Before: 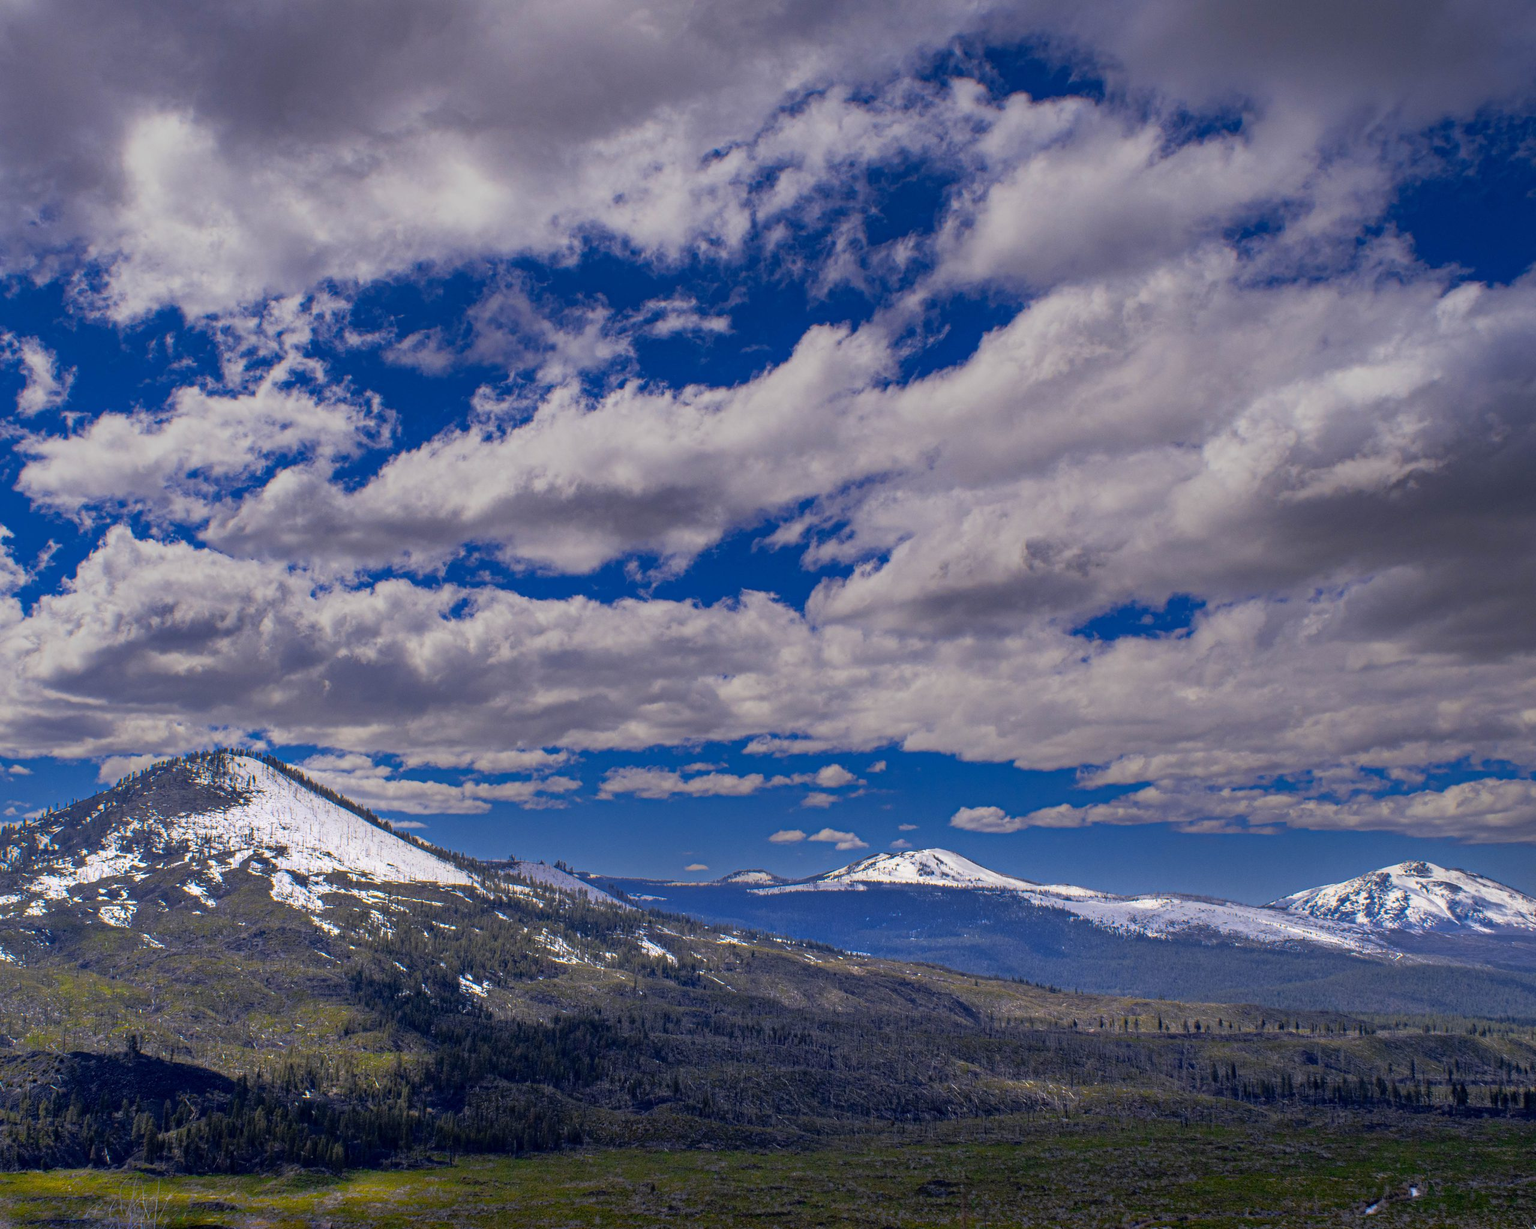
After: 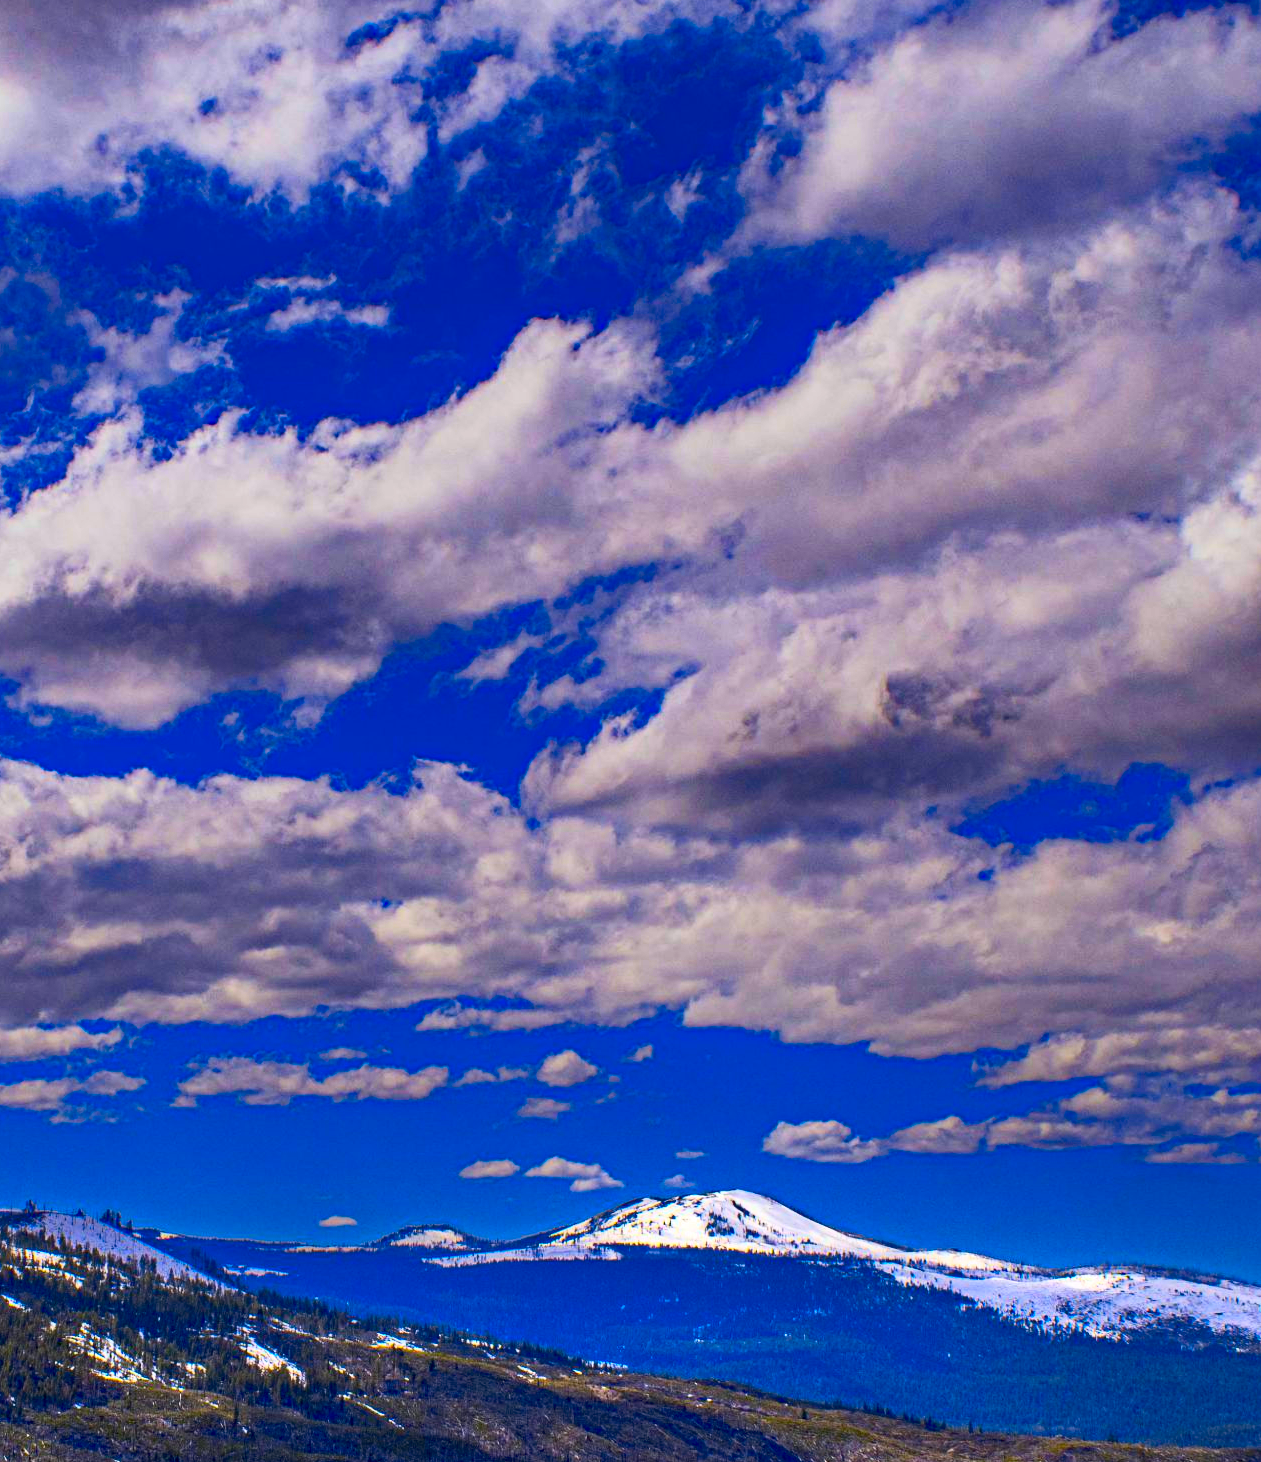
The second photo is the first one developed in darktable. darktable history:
haze removal: strength 0.404, distance 0.216, compatibility mode true, adaptive false
crop: left 32.186%, top 10.983%, right 18.538%, bottom 17.582%
contrast brightness saturation: contrast 0.267, brightness 0.019, saturation 0.851
